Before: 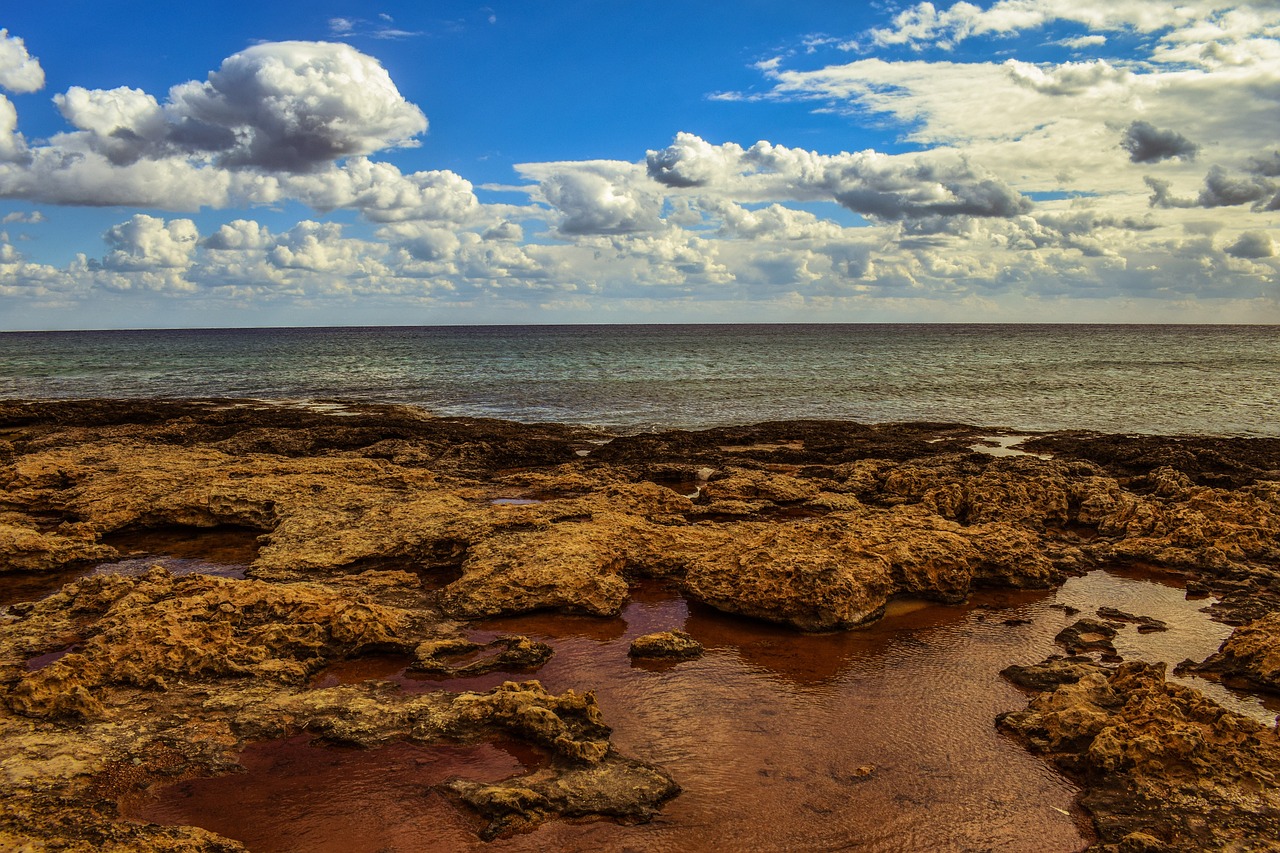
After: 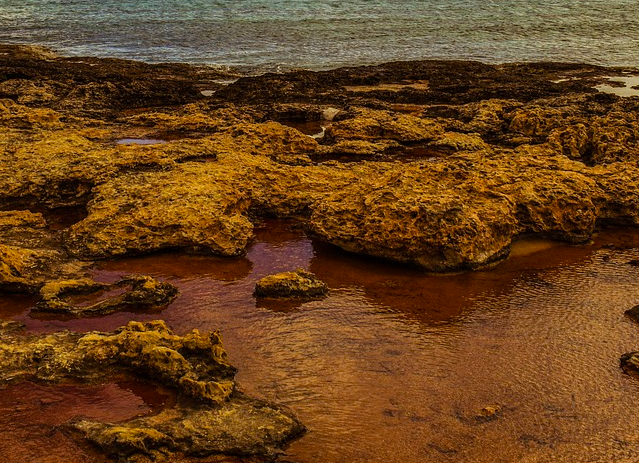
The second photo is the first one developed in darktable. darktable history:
crop: left 29.298%, top 42.223%, right 20.772%, bottom 3.469%
color balance rgb: perceptual saturation grading › global saturation 19.677%, perceptual brilliance grading › global brilliance 2.8%, perceptual brilliance grading › highlights -3.278%, perceptual brilliance grading › shadows 3.004%
